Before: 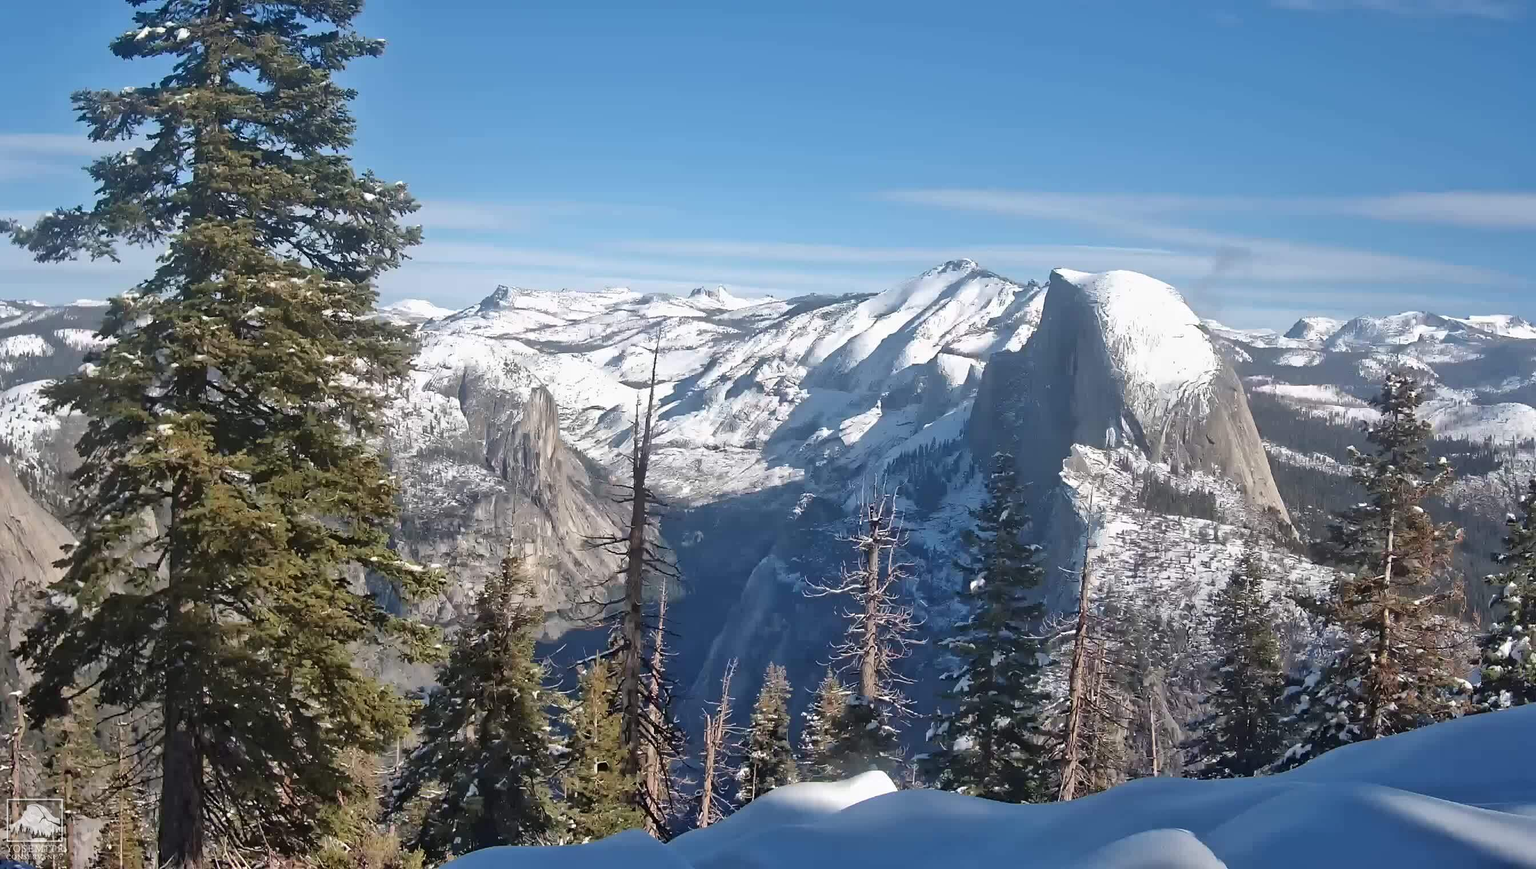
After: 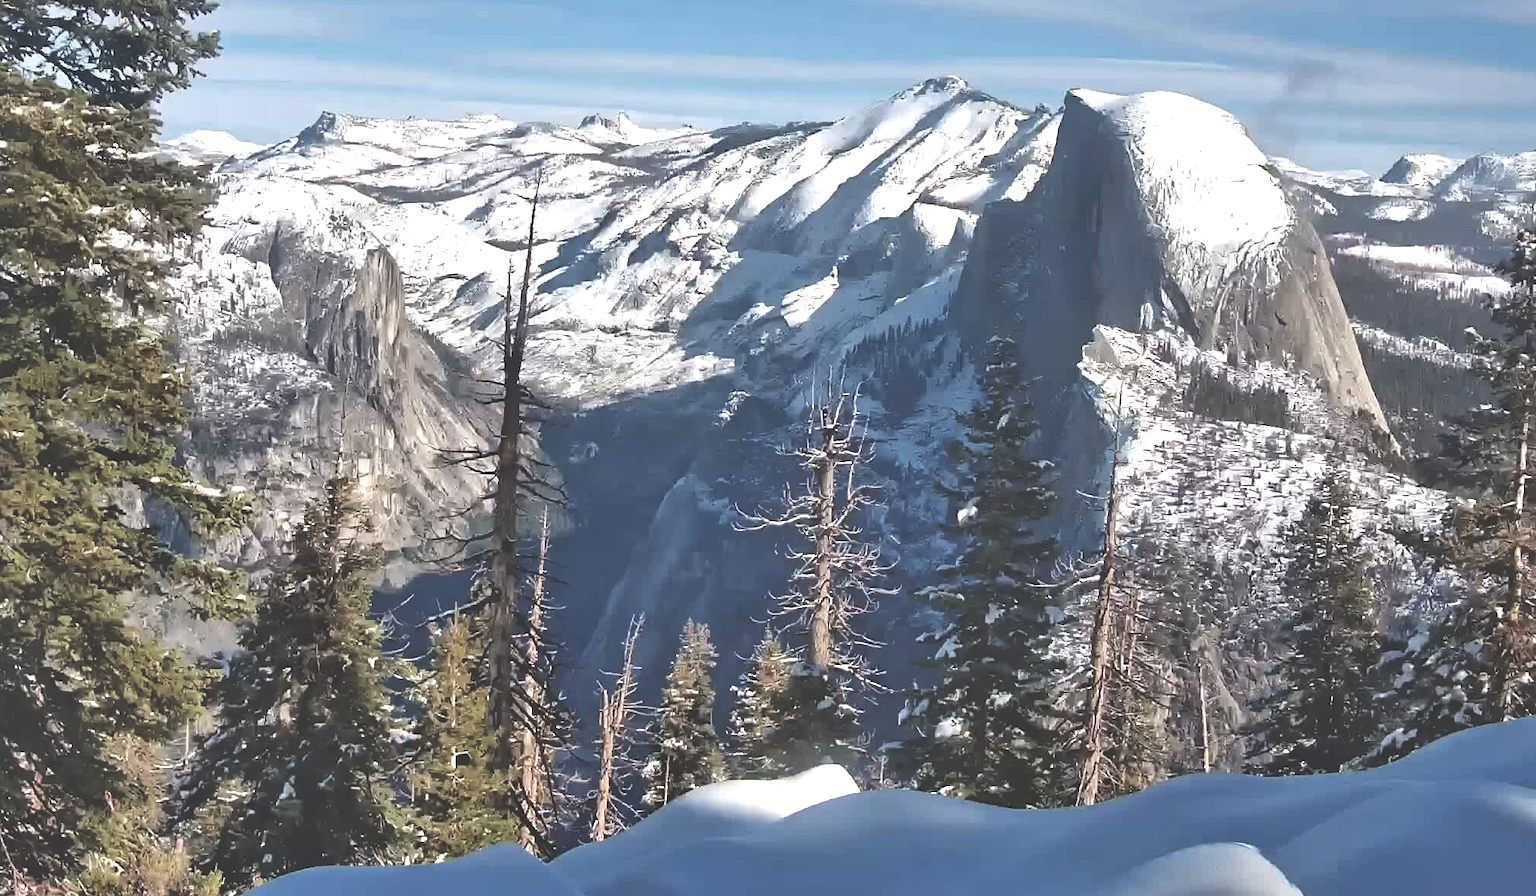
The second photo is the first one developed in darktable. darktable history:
exposure: black level correction -0.061, exposure -0.05 EV, compensate highlight preservation false
contrast equalizer: octaves 7, y [[0.6 ×6], [0.55 ×6], [0 ×6], [0 ×6], [0 ×6]]
crop: left 16.863%, top 23.313%, right 8.839%
